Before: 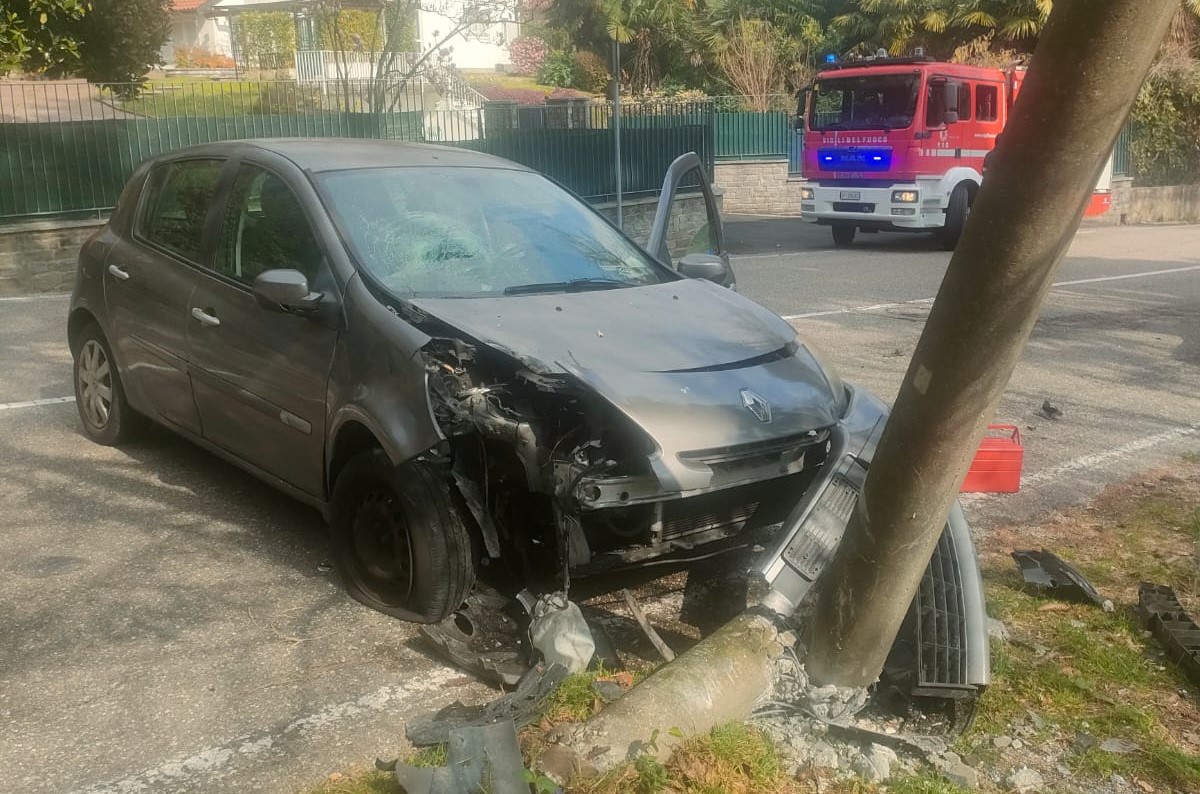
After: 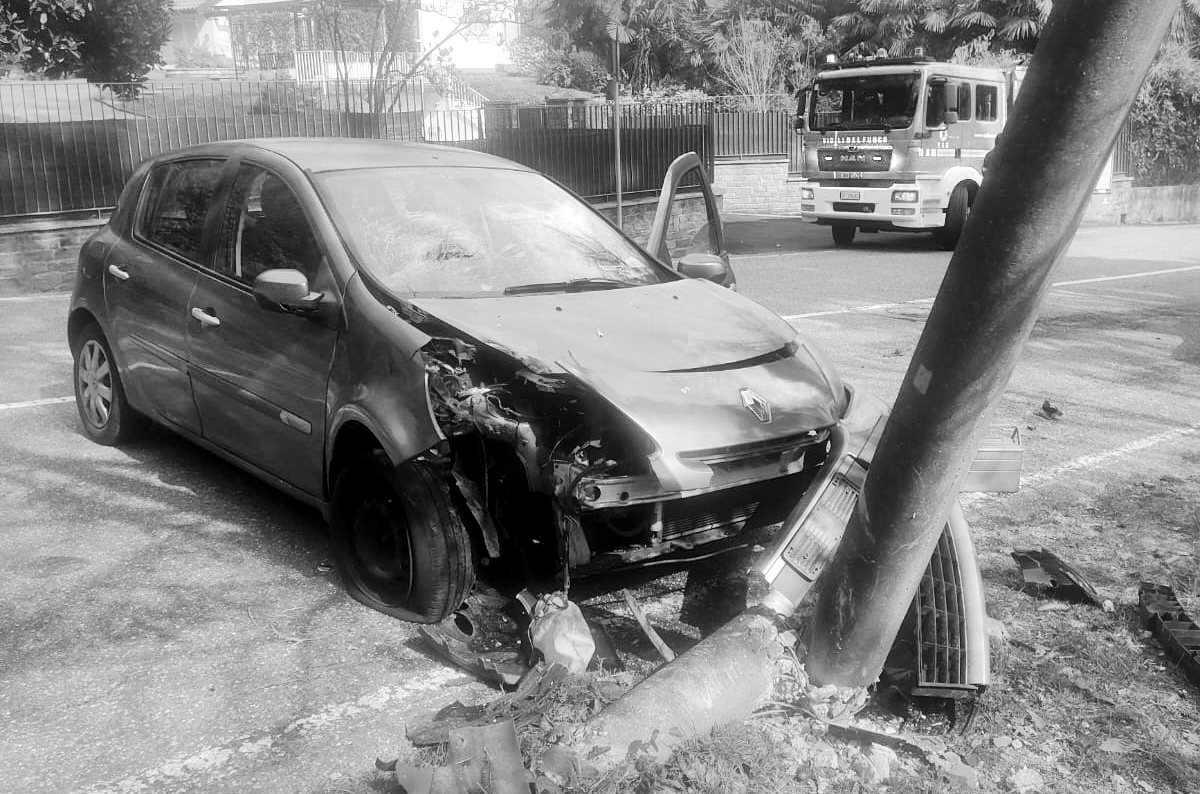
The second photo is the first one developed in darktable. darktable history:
tone curve: curves: ch0 [(0, 0.014) (0.12, 0.096) (0.386, 0.49) (0.54, 0.684) (0.751, 0.855) (0.89, 0.943) (0.998, 0.989)]; ch1 [(0, 0) (0.133, 0.099) (0.437, 0.41) (0.5, 0.5) (0.517, 0.536) (0.548, 0.575) (0.582, 0.631) (0.627, 0.688) (0.836, 0.868) (1, 1)]; ch2 [(0, 0) (0.374, 0.341) (0.456, 0.443) (0.478, 0.49) (0.501, 0.5) (0.528, 0.538) (0.55, 0.6) (0.572, 0.63) (0.702, 0.765) (1, 1)], color space Lab, independent channels, preserve colors none
color zones: curves: ch0 [(0, 0.613) (0.01, 0.613) (0.245, 0.448) (0.498, 0.529) (0.642, 0.665) (0.879, 0.777) (0.99, 0.613)]; ch1 [(0, 0) (0.143, 0) (0.286, 0) (0.429, 0) (0.571, 0) (0.714, 0) (0.857, 0)]
tone equalizer: on, module defaults
local contrast: mode bilateral grid, contrast 26, coarseness 61, detail 151%, midtone range 0.2
